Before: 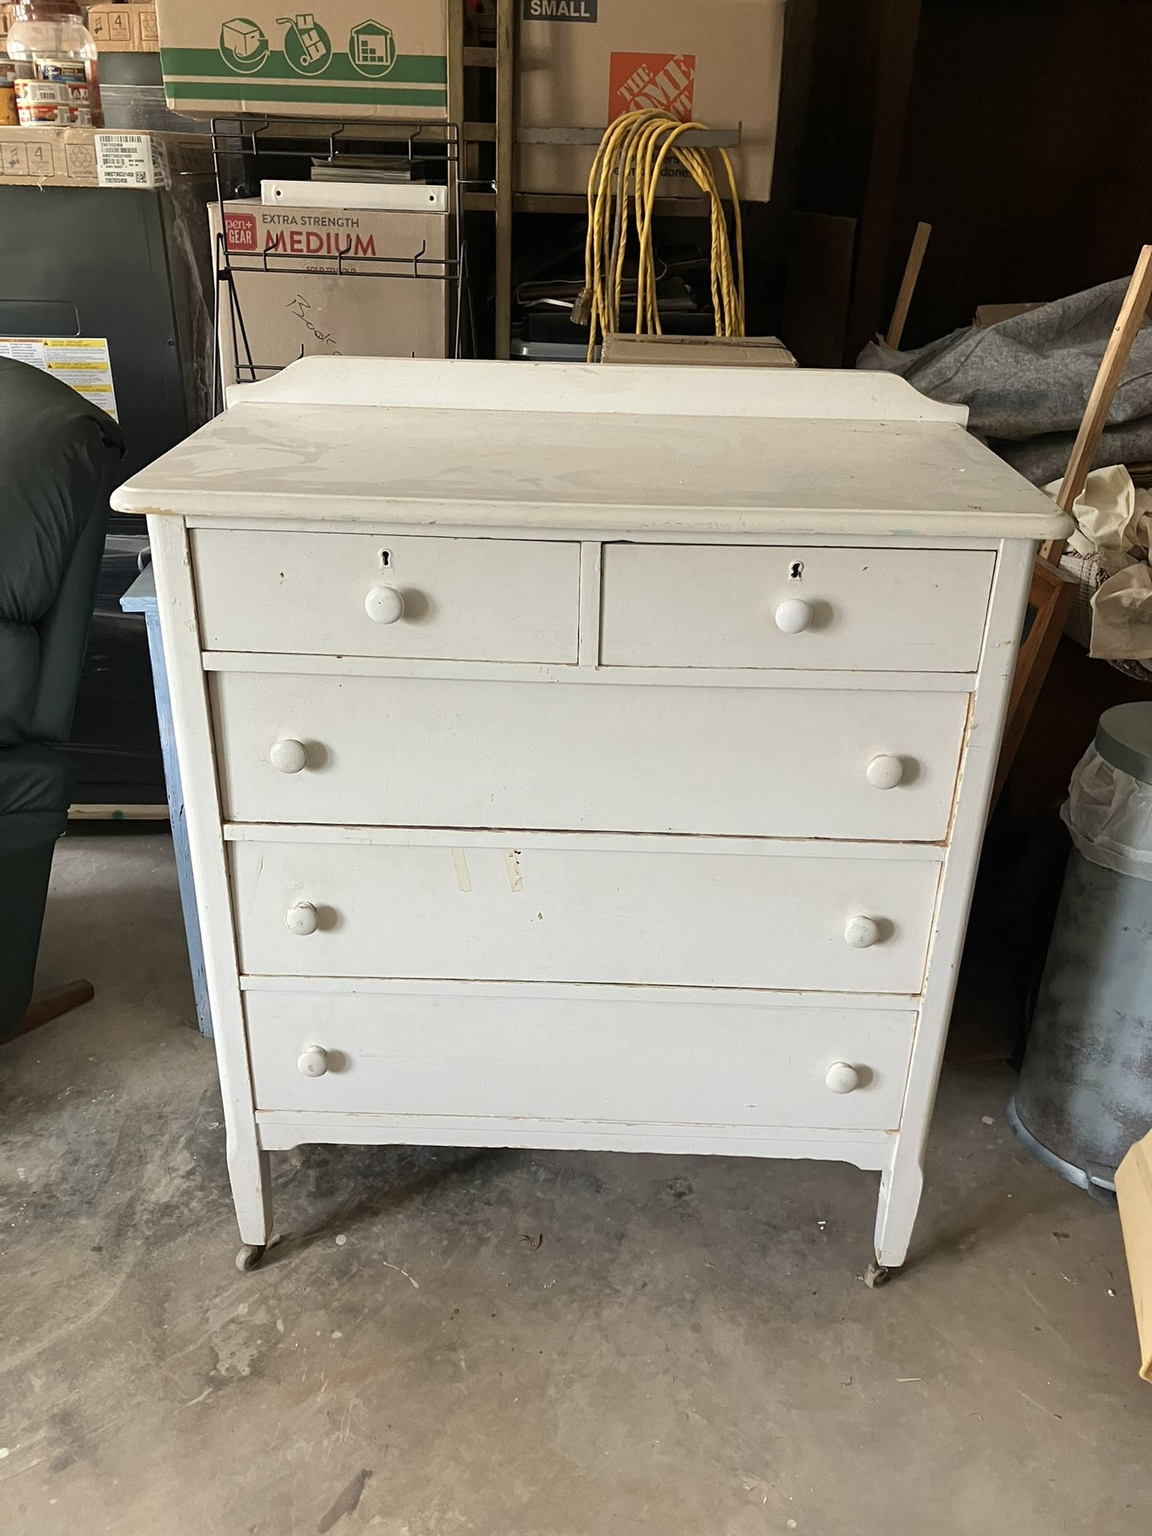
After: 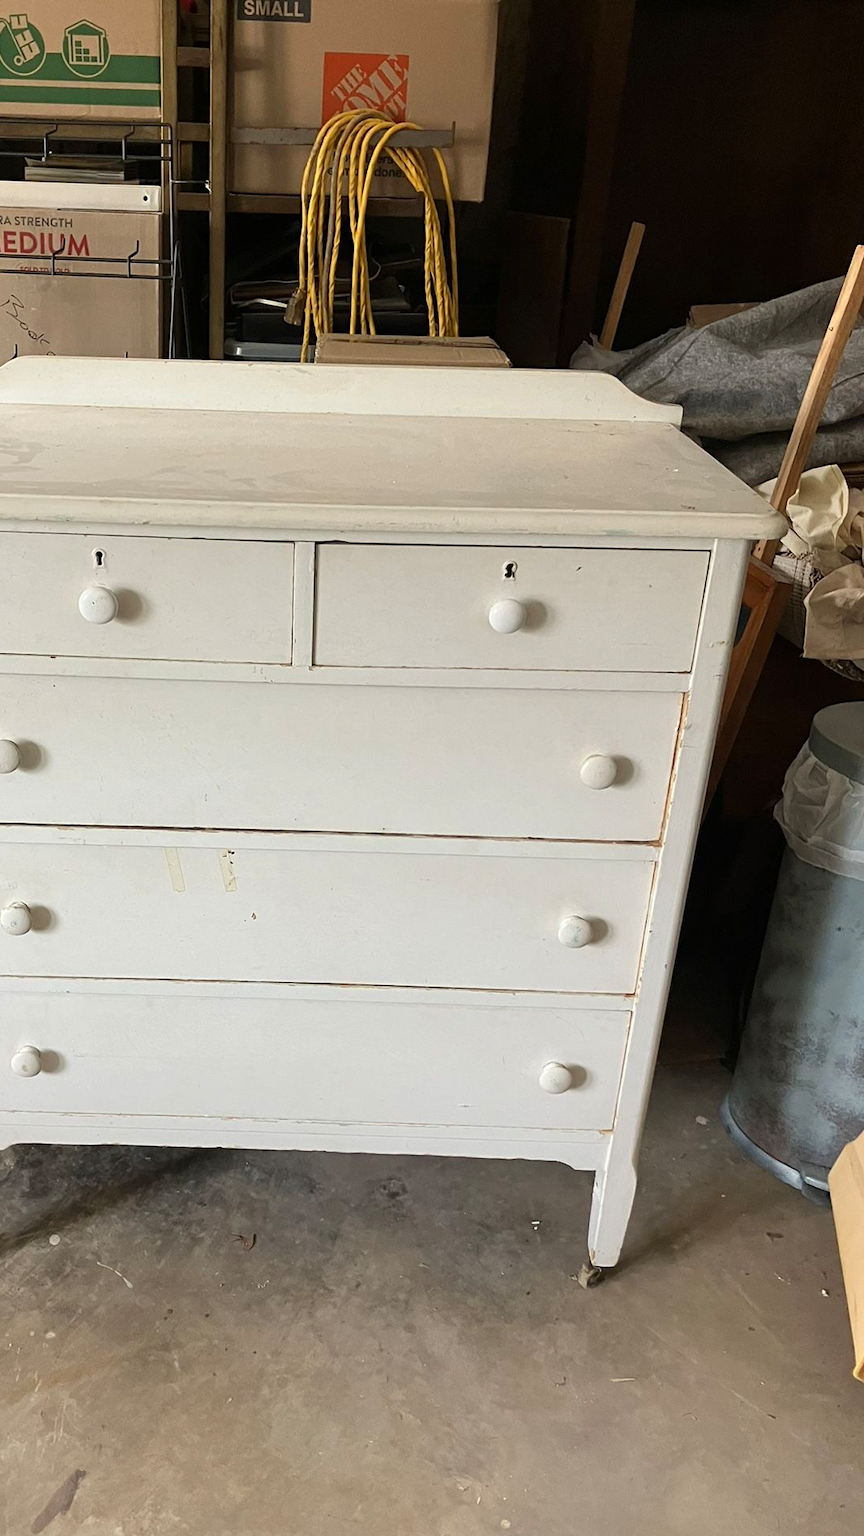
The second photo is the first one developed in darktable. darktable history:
crop and rotate: left 24.884%
